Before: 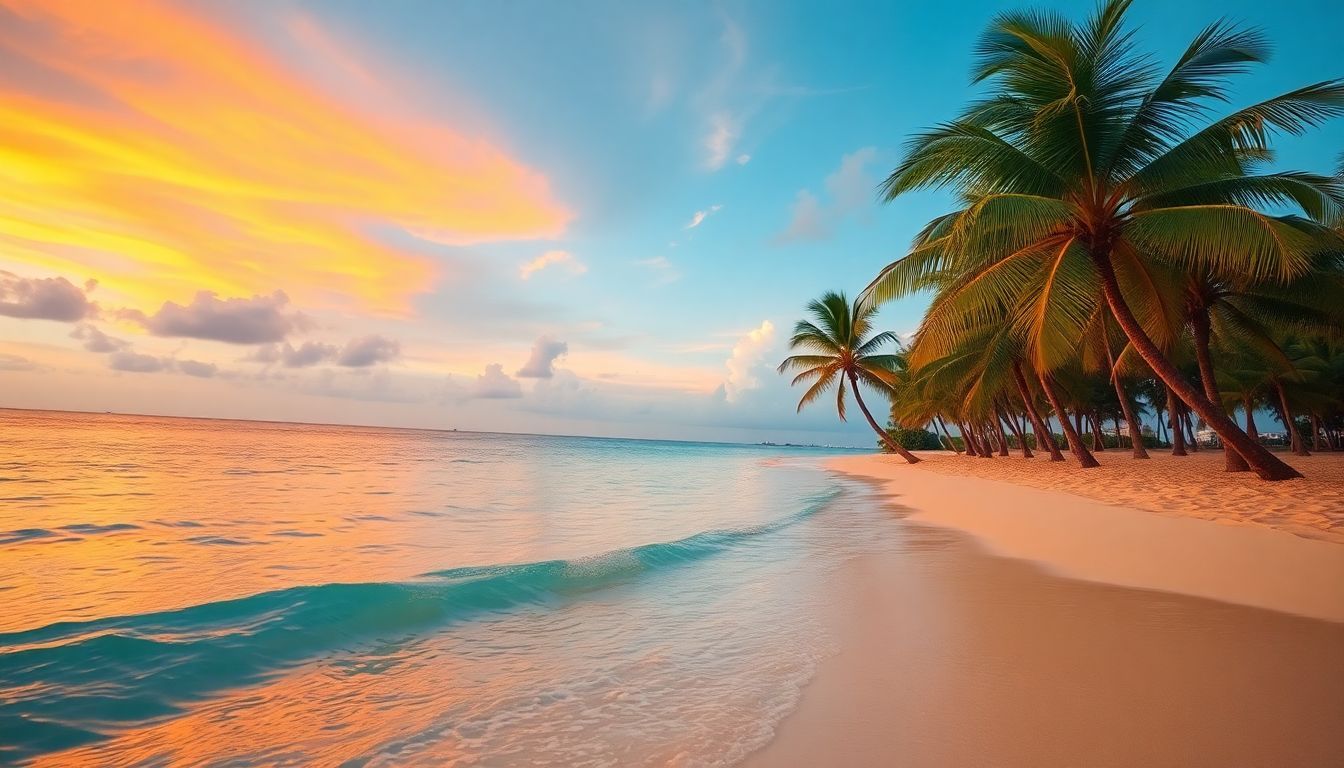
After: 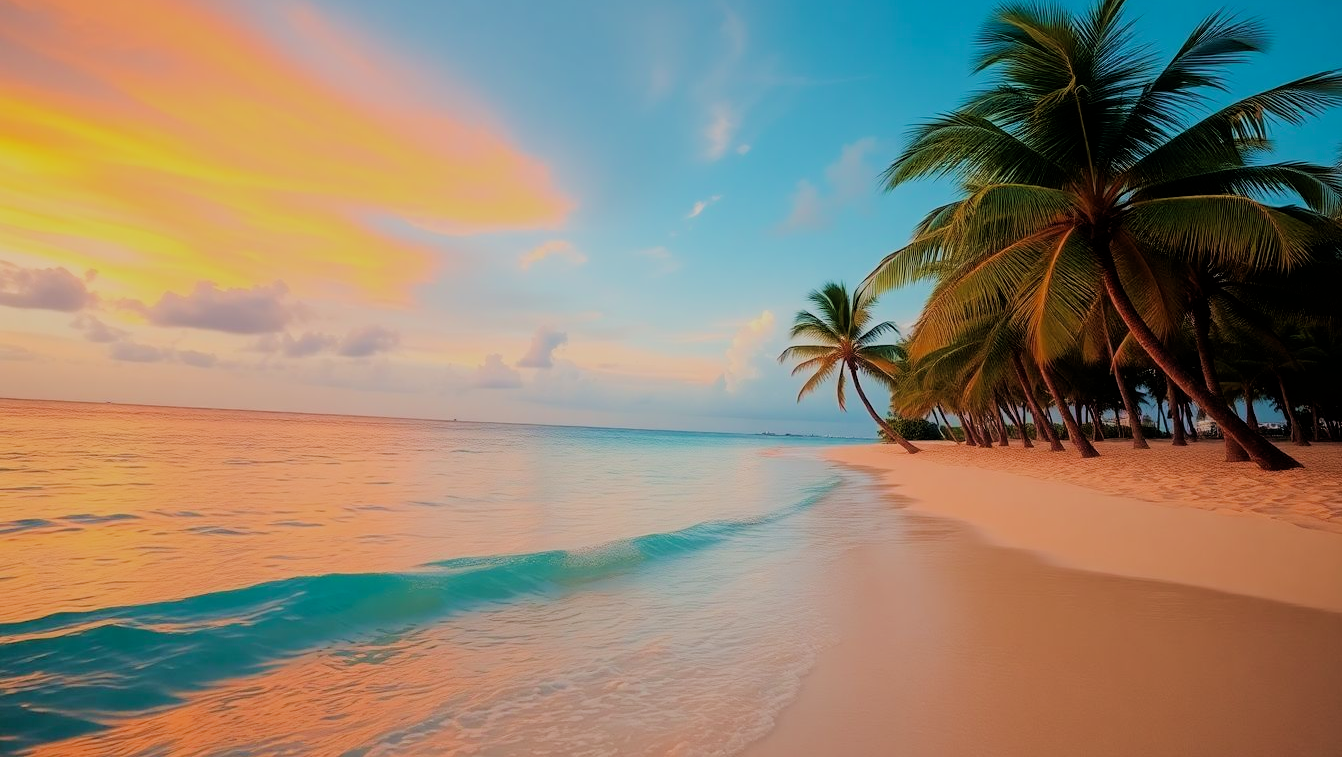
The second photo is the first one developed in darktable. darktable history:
crop: top 1.394%, right 0.103%
contrast equalizer: y [[0.6 ×6], [0.55 ×6], [0 ×6], [0 ×6], [0 ×6]], mix -0.316
filmic rgb: black relative exposure -4.69 EV, white relative exposure 4.8 EV, threshold 3.03 EV, hardness 2.34, latitude 35.85%, contrast 1.044, highlights saturation mix 1.57%, shadows ↔ highlights balance 1.29%, enable highlight reconstruction true
velvia: on, module defaults
